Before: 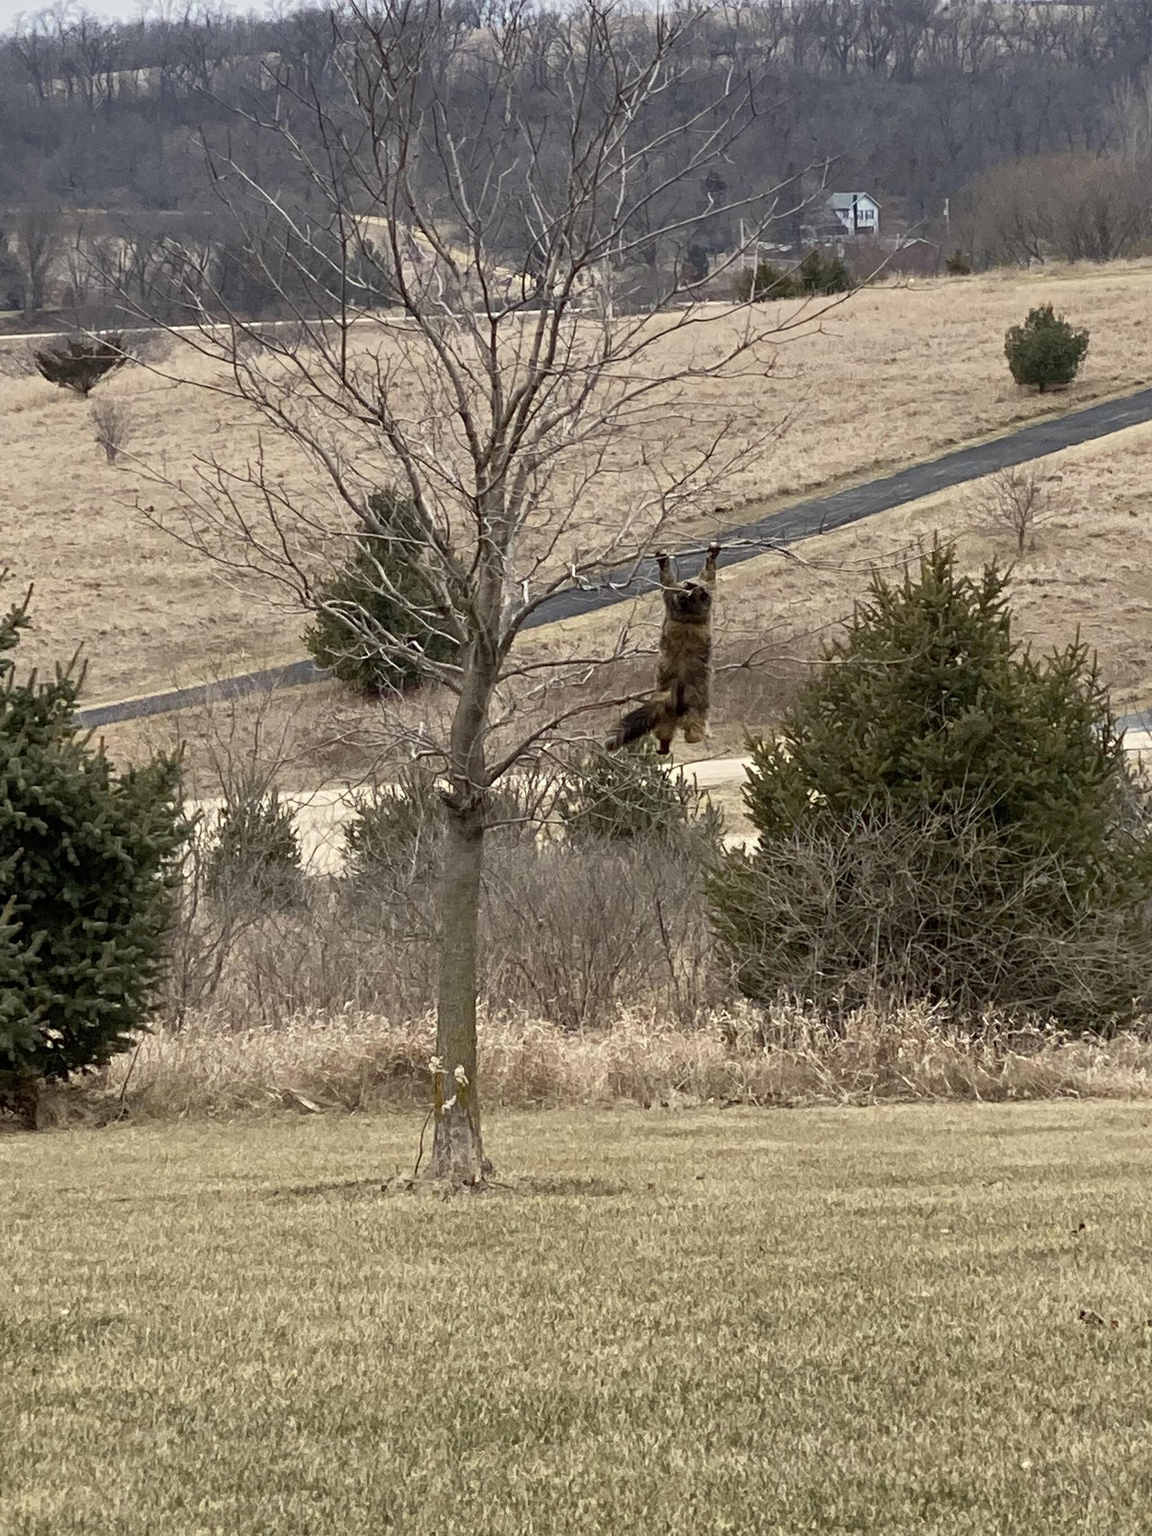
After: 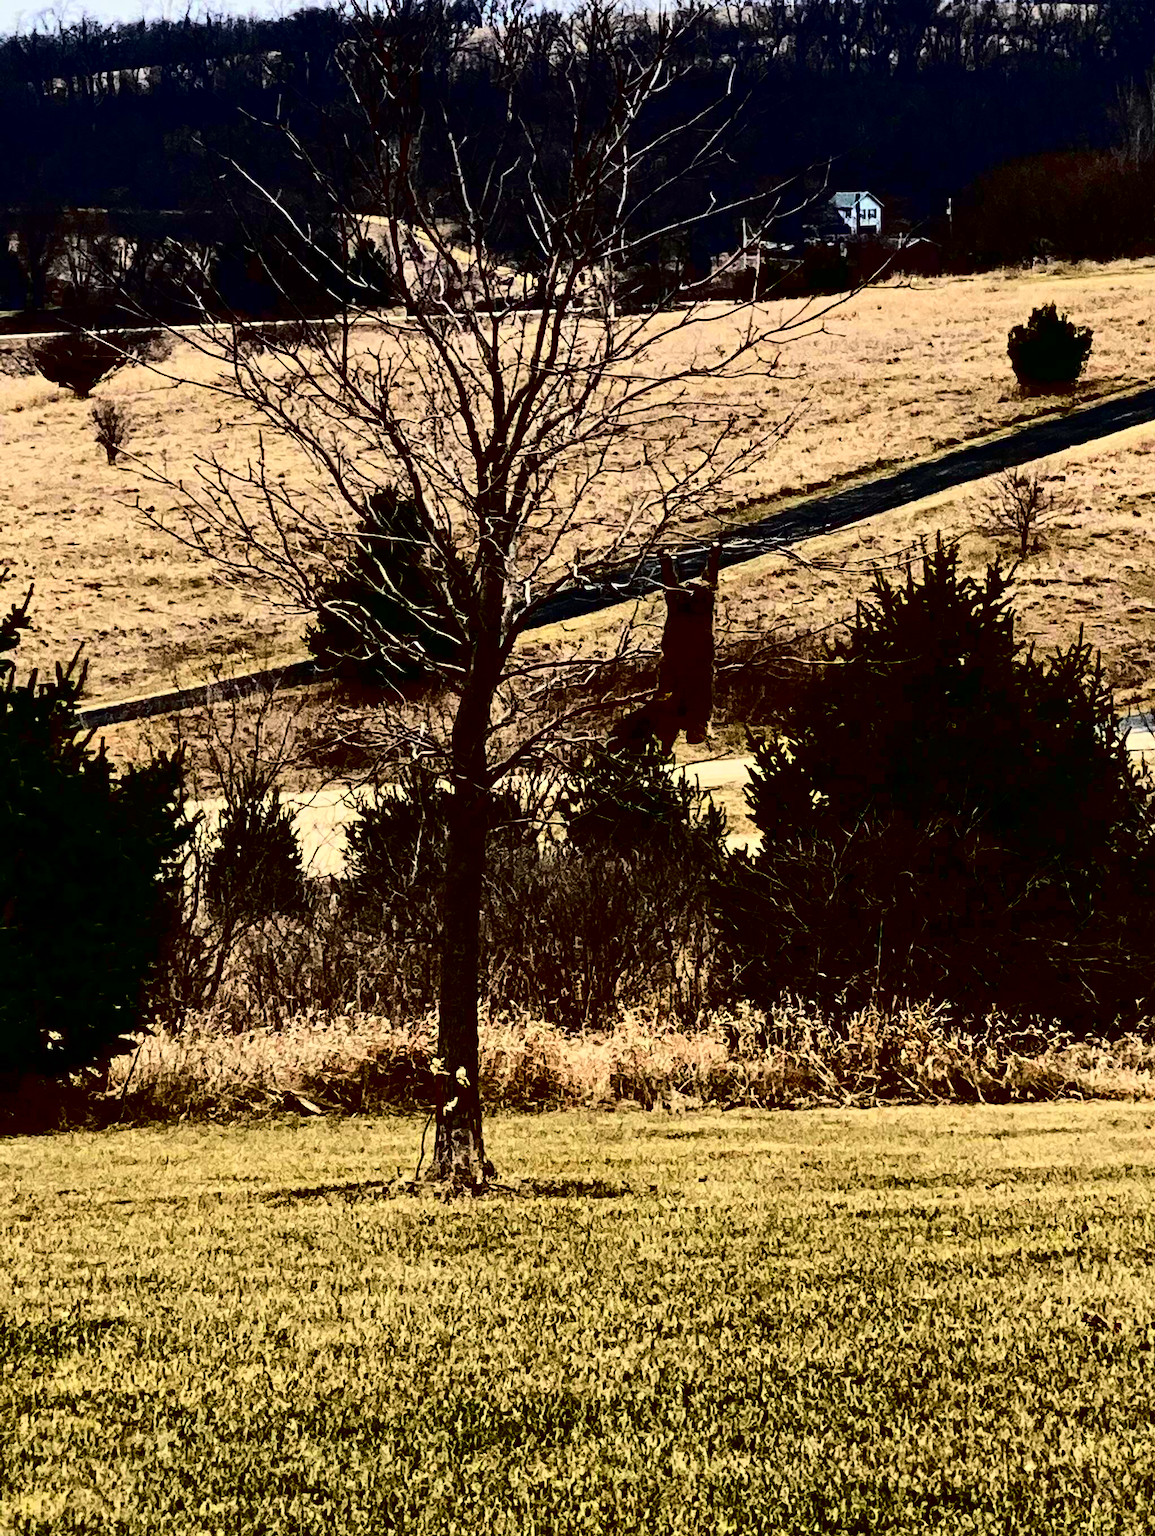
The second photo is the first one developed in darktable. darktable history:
crop: top 0.119%, bottom 0.148%
contrast brightness saturation: contrast 0.769, brightness -0.988, saturation 0.992
